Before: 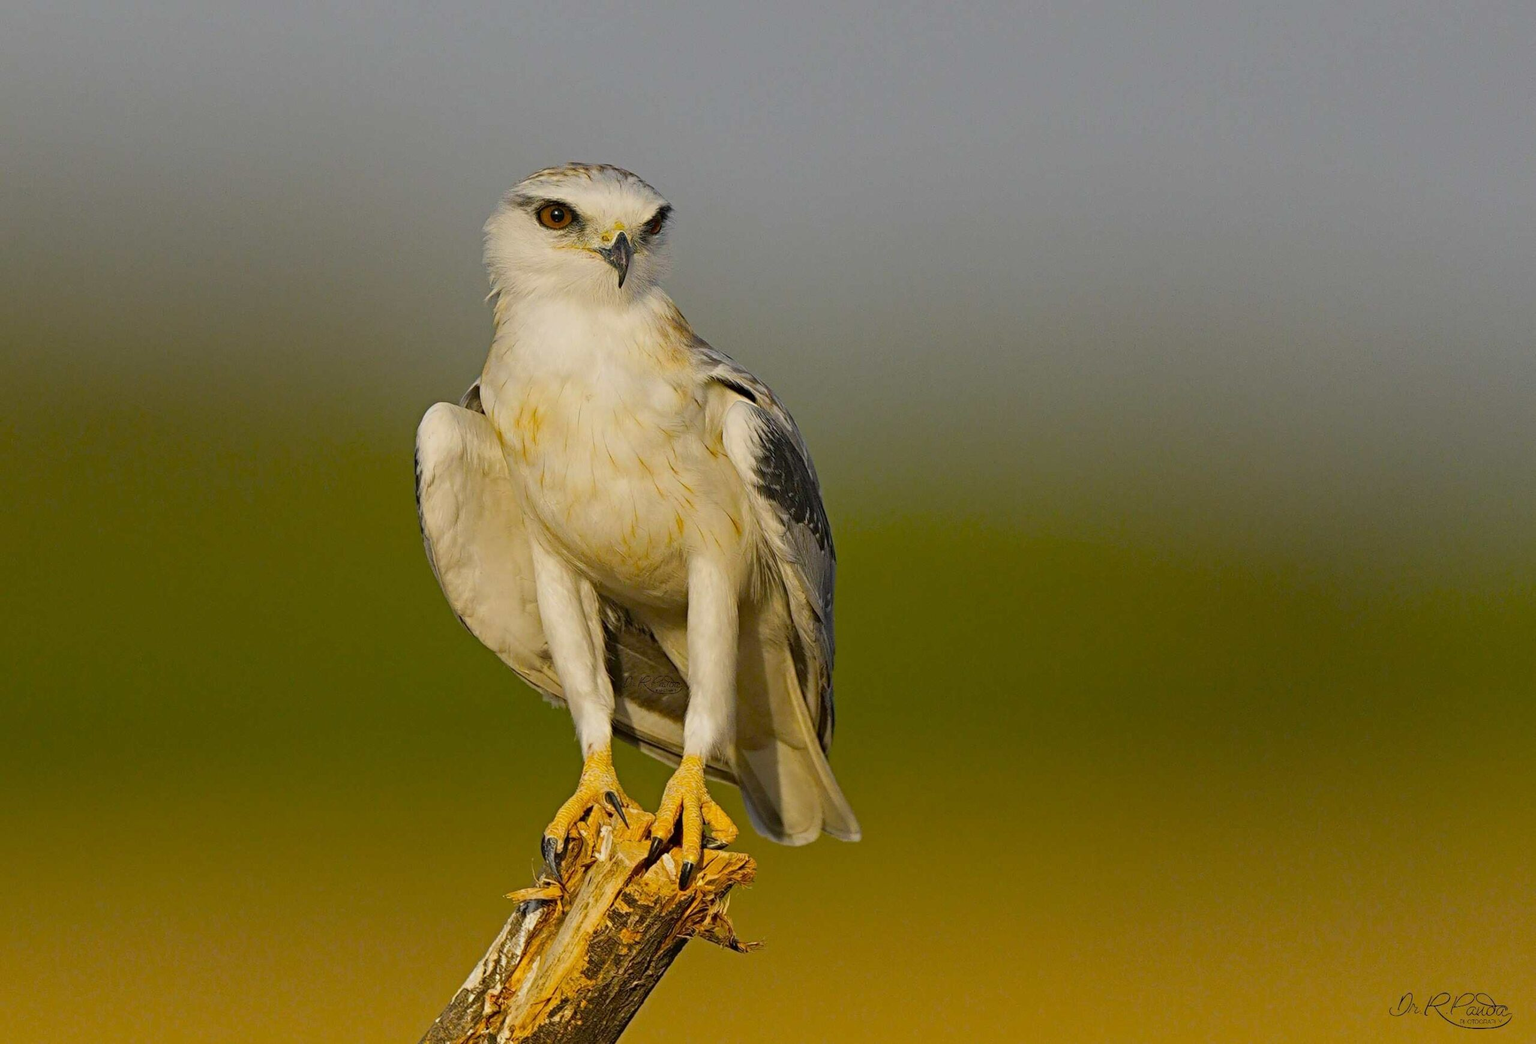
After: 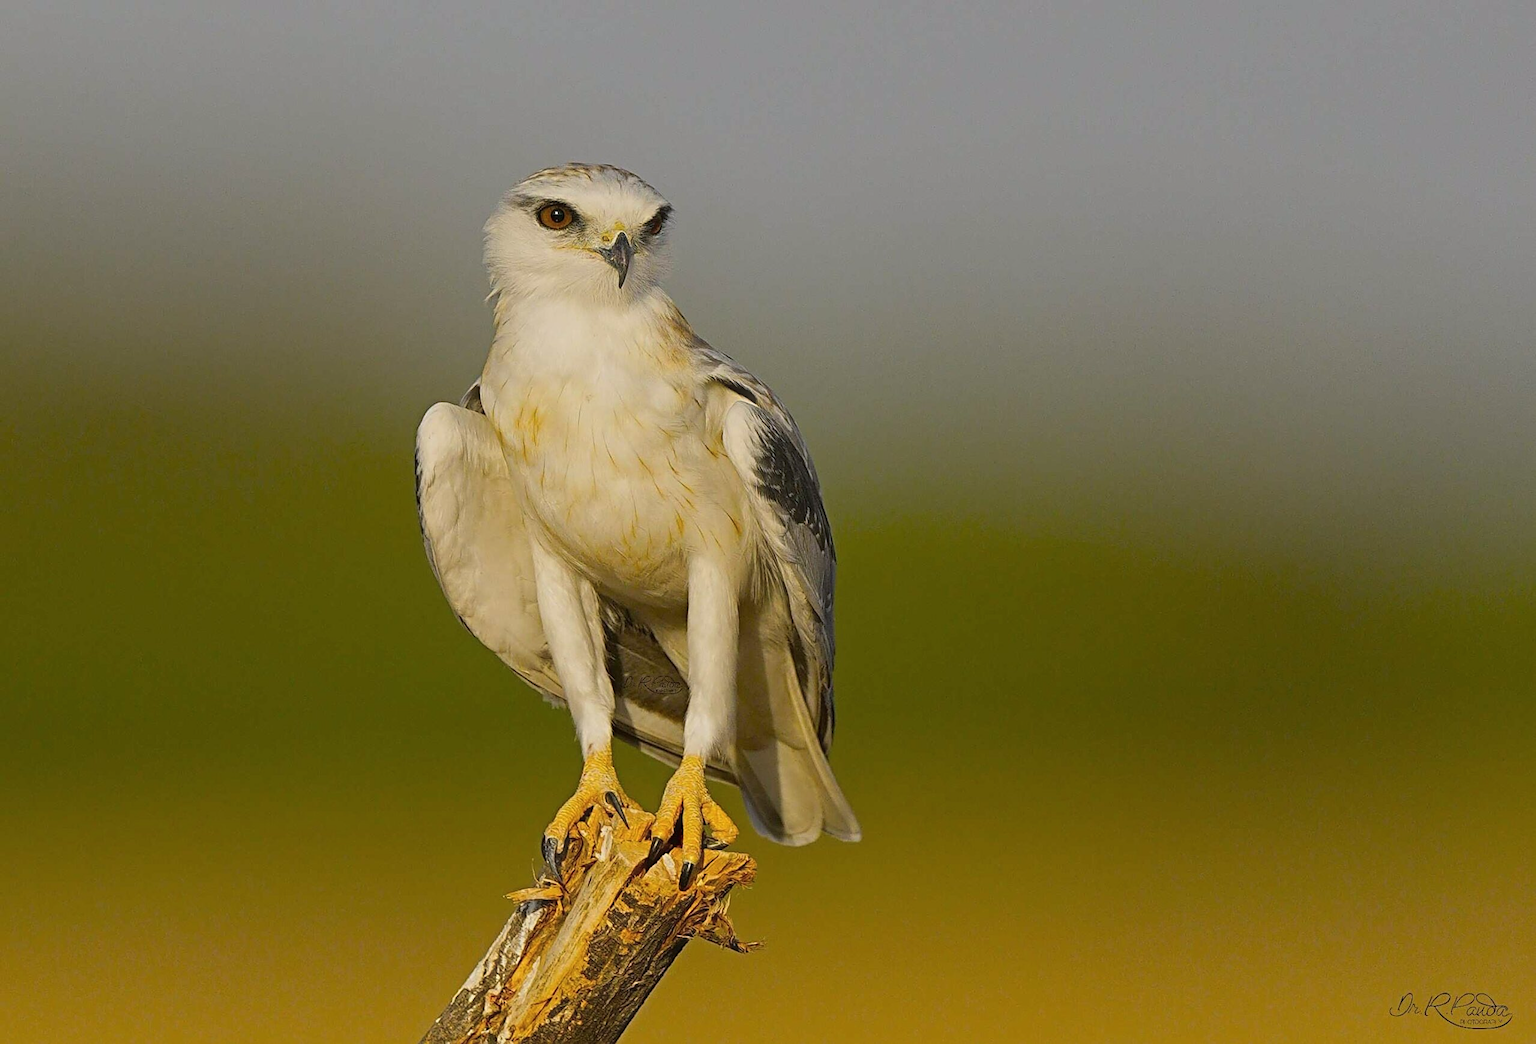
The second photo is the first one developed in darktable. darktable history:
haze removal: strength -0.099, compatibility mode true, adaptive false
sharpen: on, module defaults
